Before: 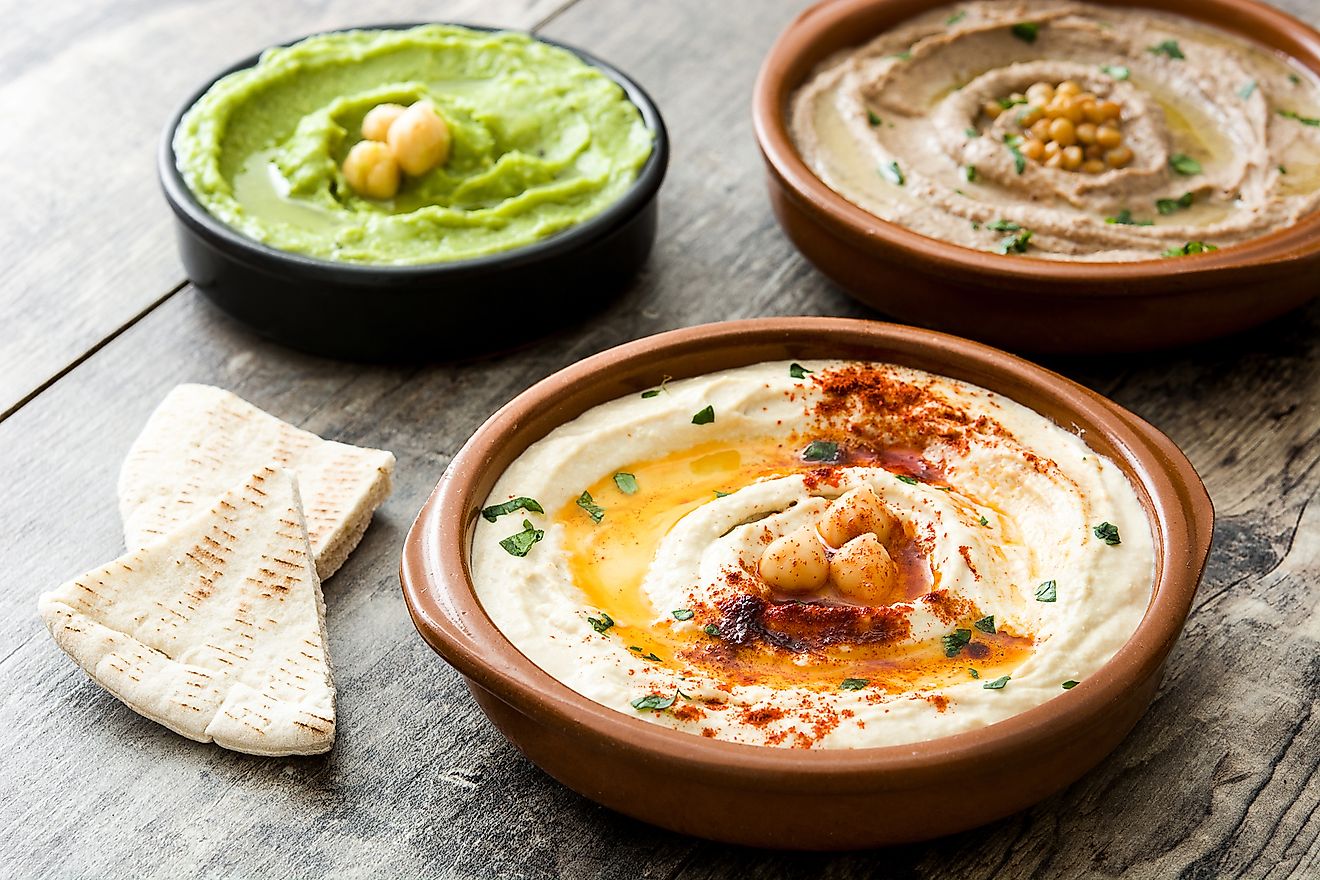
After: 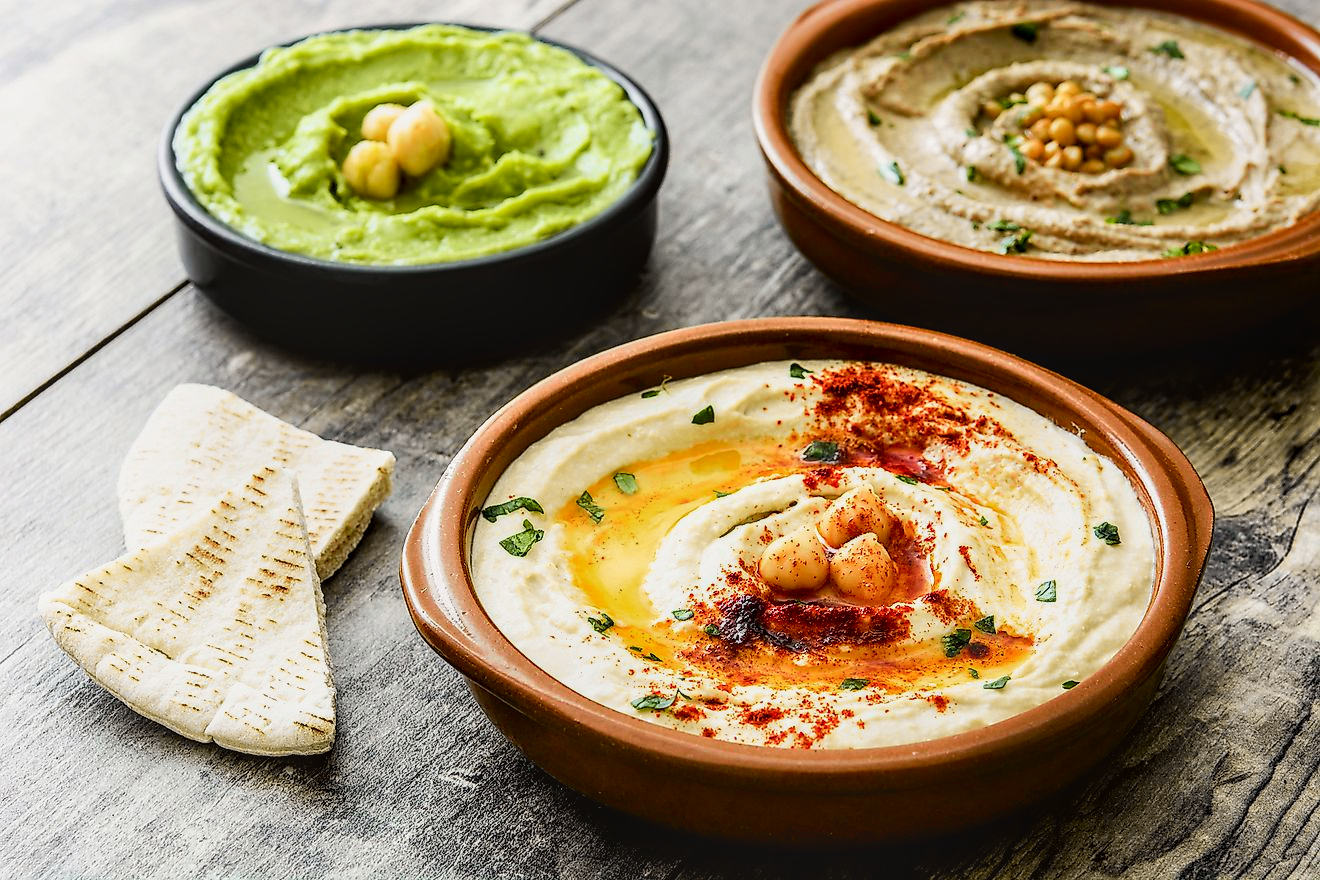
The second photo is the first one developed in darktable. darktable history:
tone curve: curves: ch0 [(0, 0.024) (0.049, 0.038) (0.176, 0.162) (0.311, 0.337) (0.416, 0.471) (0.565, 0.658) (0.817, 0.911) (1, 1)]; ch1 [(0, 0) (0.339, 0.358) (0.445, 0.439) (0.476, 0.47) (0.504, 0.504) (0.53, 0.511) (0.557, 0.558) (0.627, 0.664) (0.728, 0.786) (1, 1)]; ch2 [(0, 0) (0.327, 0.324) (0.417, 0.44) (0.46, 0.453) (0.502, 0.504) (0.526, 0.52) (0.549, 0.561) (0.619, 0.657) (0.76, 0.765) (1, 1)], color space Lab, independent channels, preserve colors none
exposure: exposure -0.462 EV, compensate highlight preservation false
color balance rgb: perceptual saturation grading › global saturation 10%, global vibrance 10%
local contrast: detail 130%
